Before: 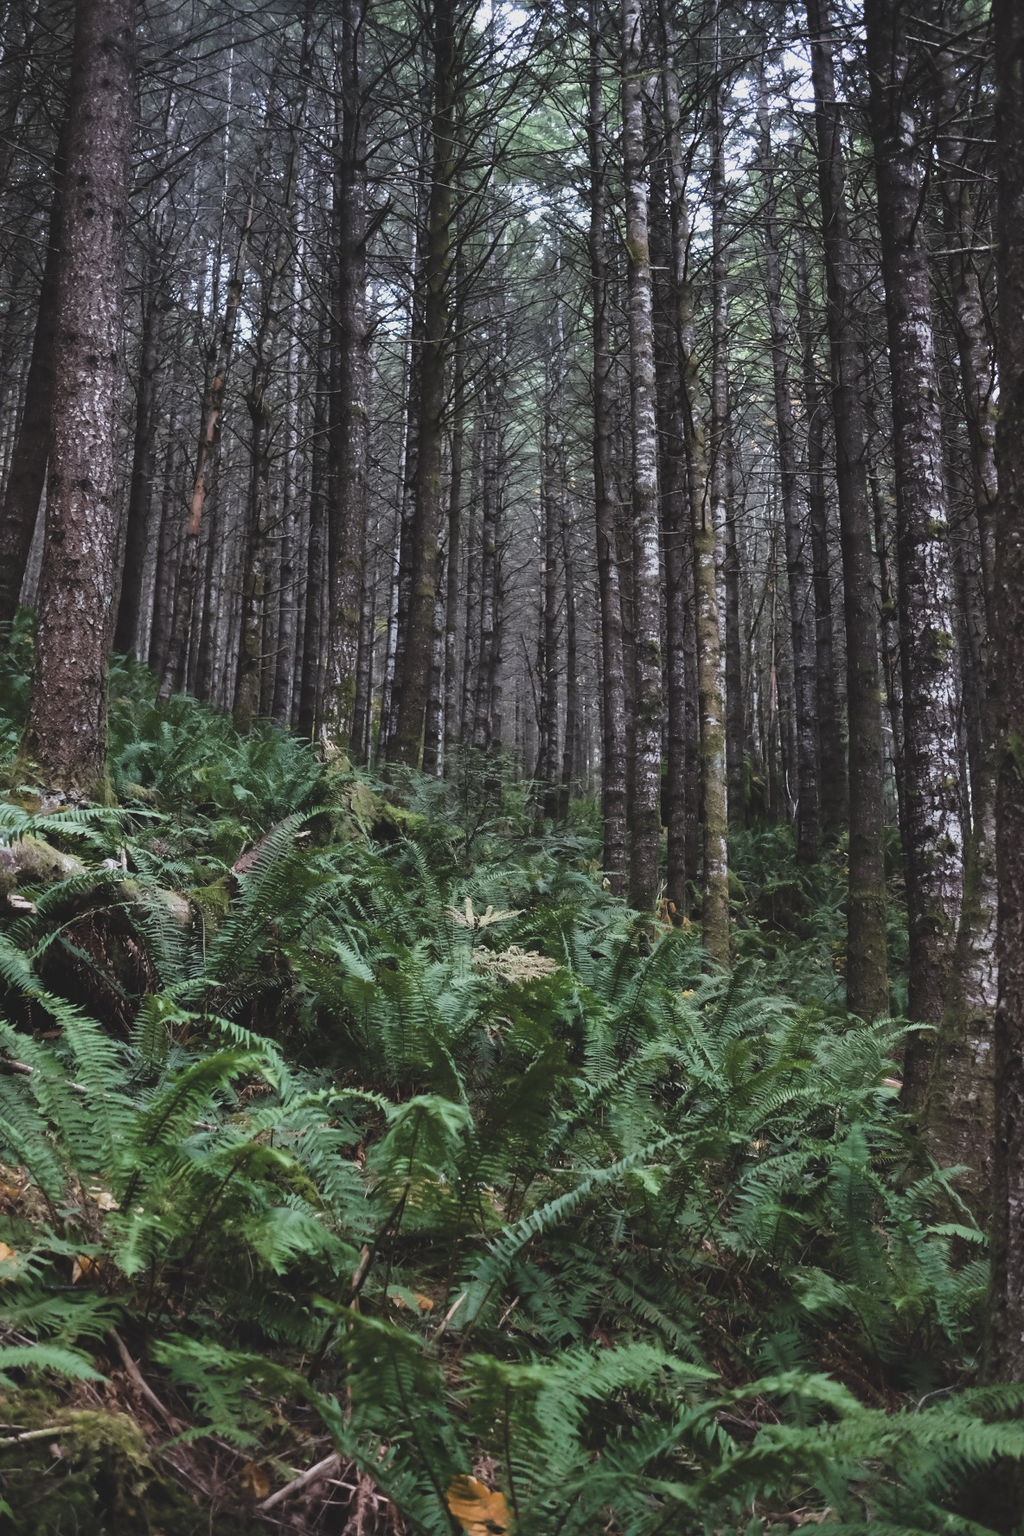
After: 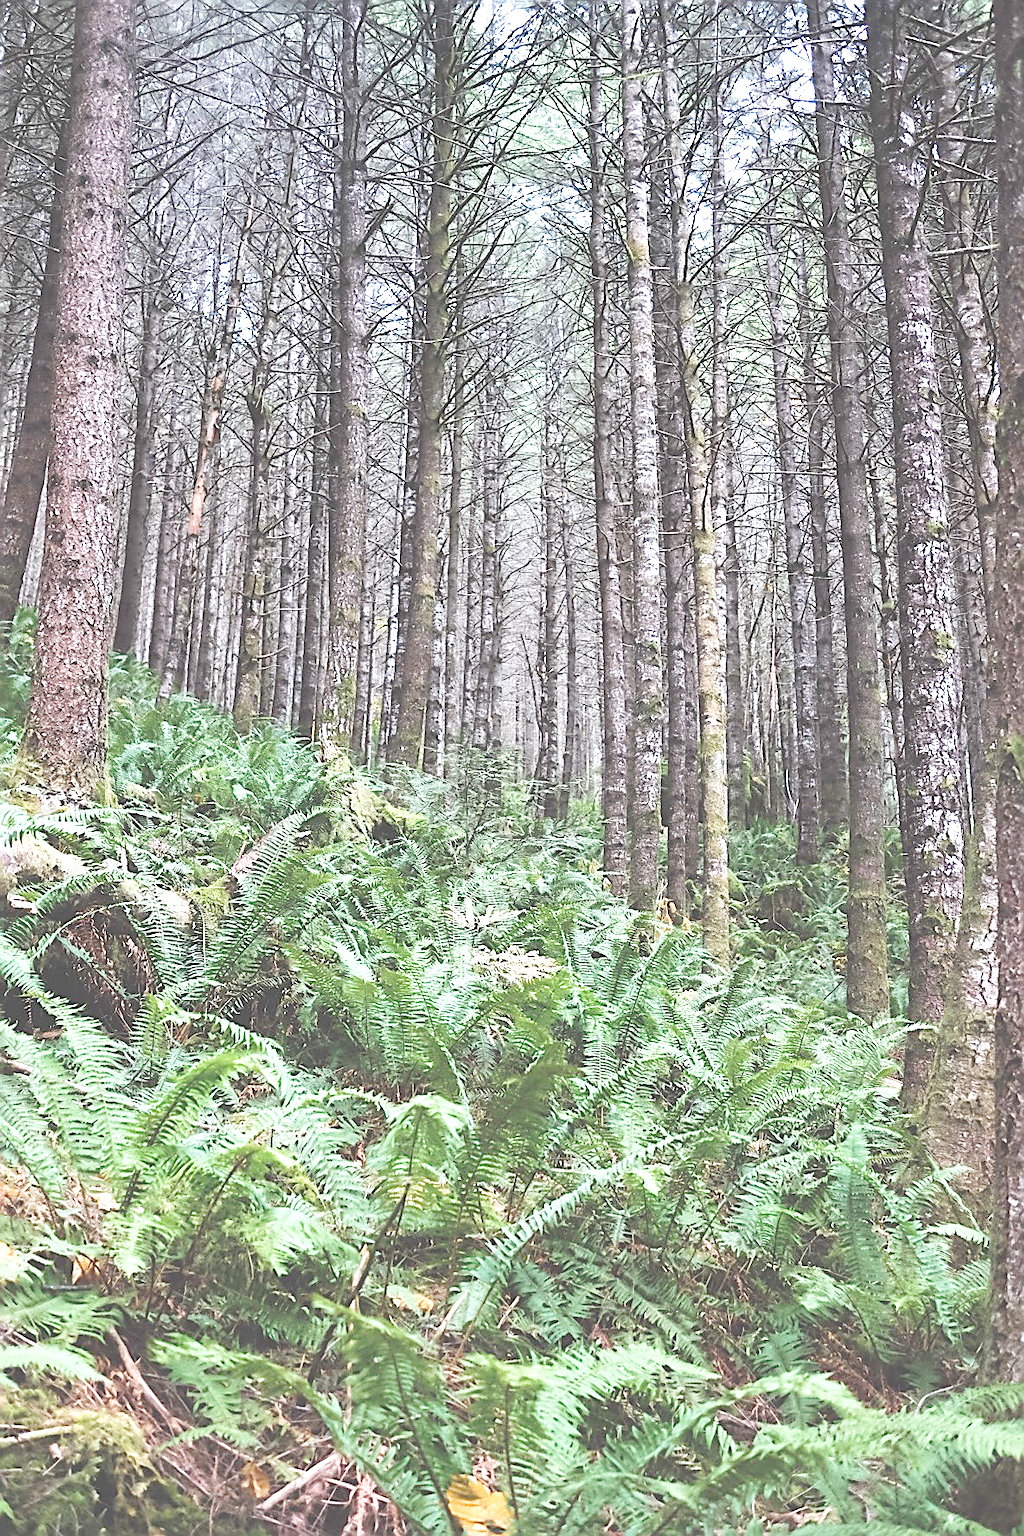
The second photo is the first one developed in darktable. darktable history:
exposure: black level correction 0, exposure 1.696 EV, compensate highlight preservation false
sharpen: radius 1.678, amount 1.302
base curve: curves: ch0 [(0, 0.007) (0.028, 0.063) (0.121, 0.311) (0.46, 0.743) (0.859, 0.957) (1, 1)], preserve colors none
